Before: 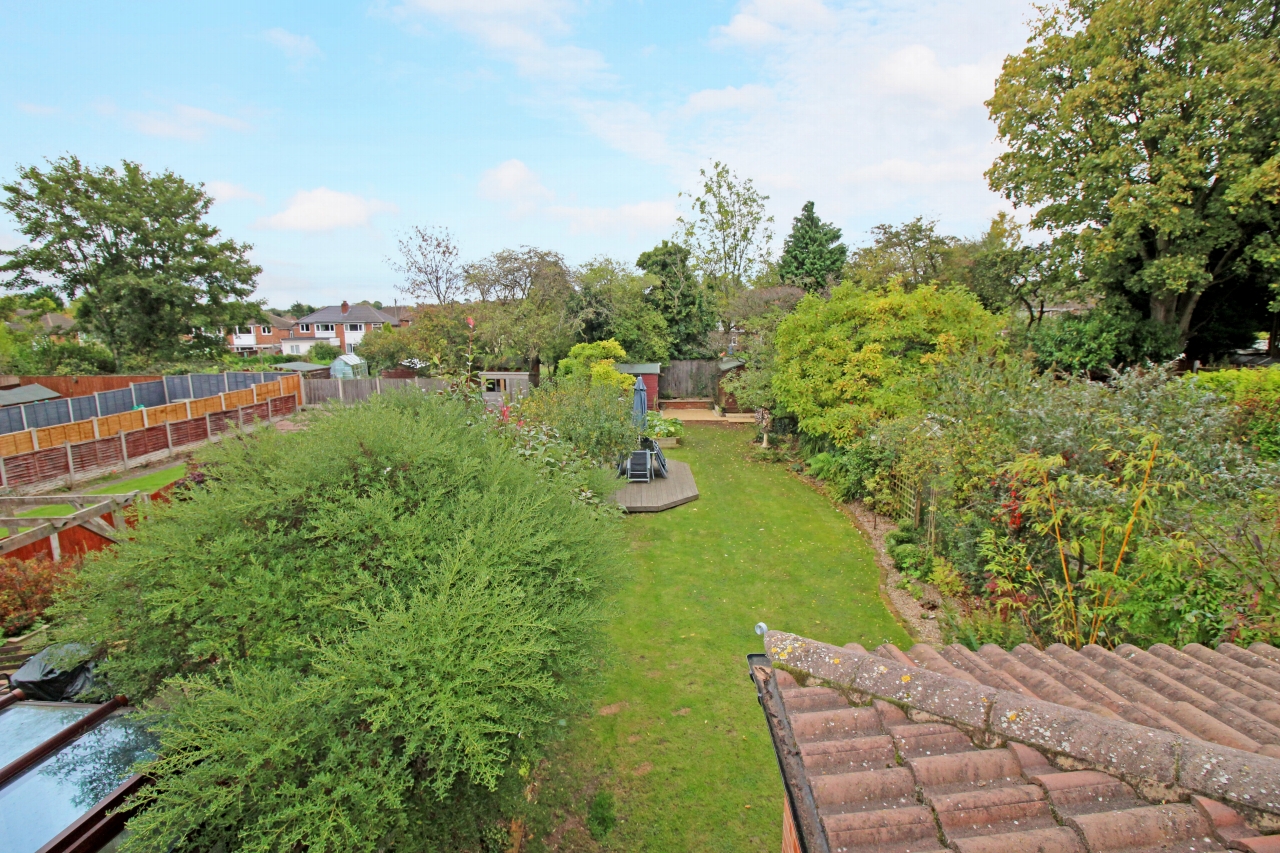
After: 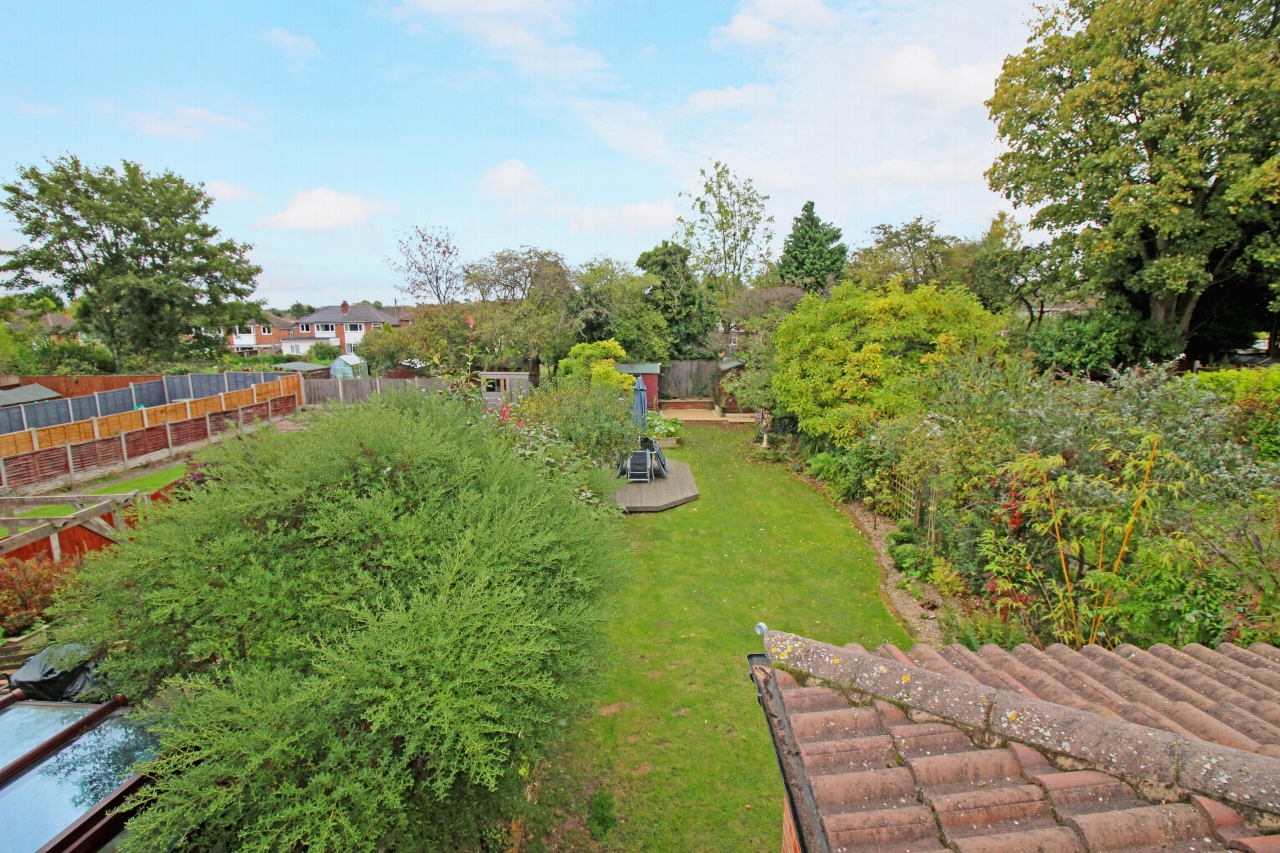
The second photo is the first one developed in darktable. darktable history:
contrast brightness saturation: contrast -0.022, brightness -0.009, saturation 0.037
